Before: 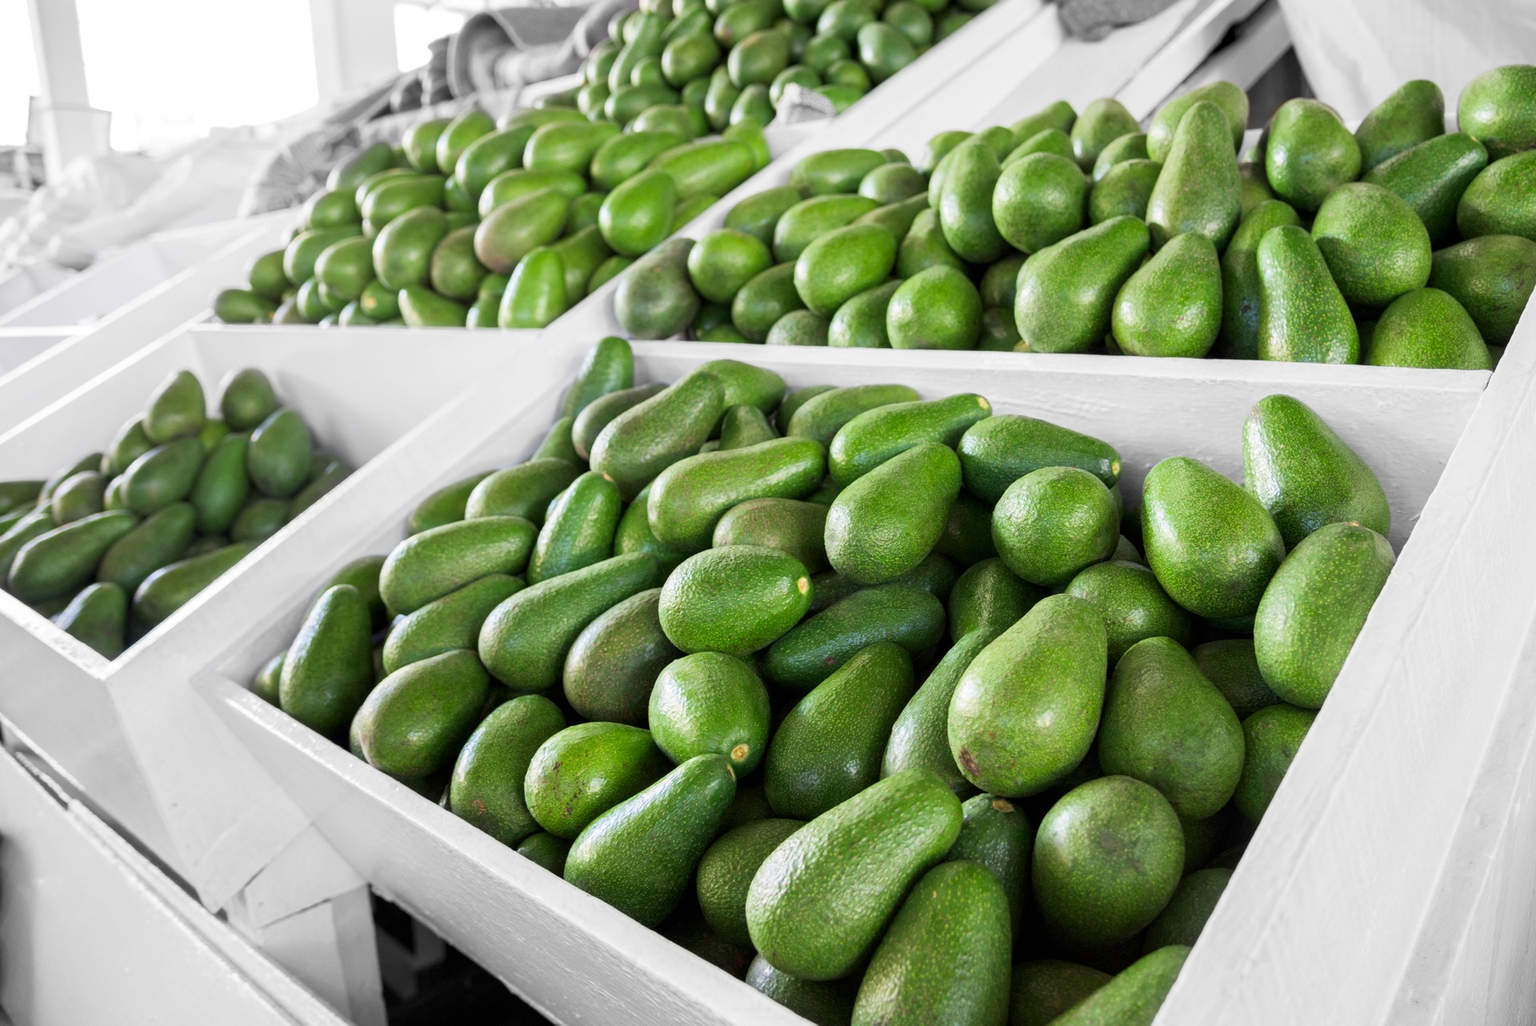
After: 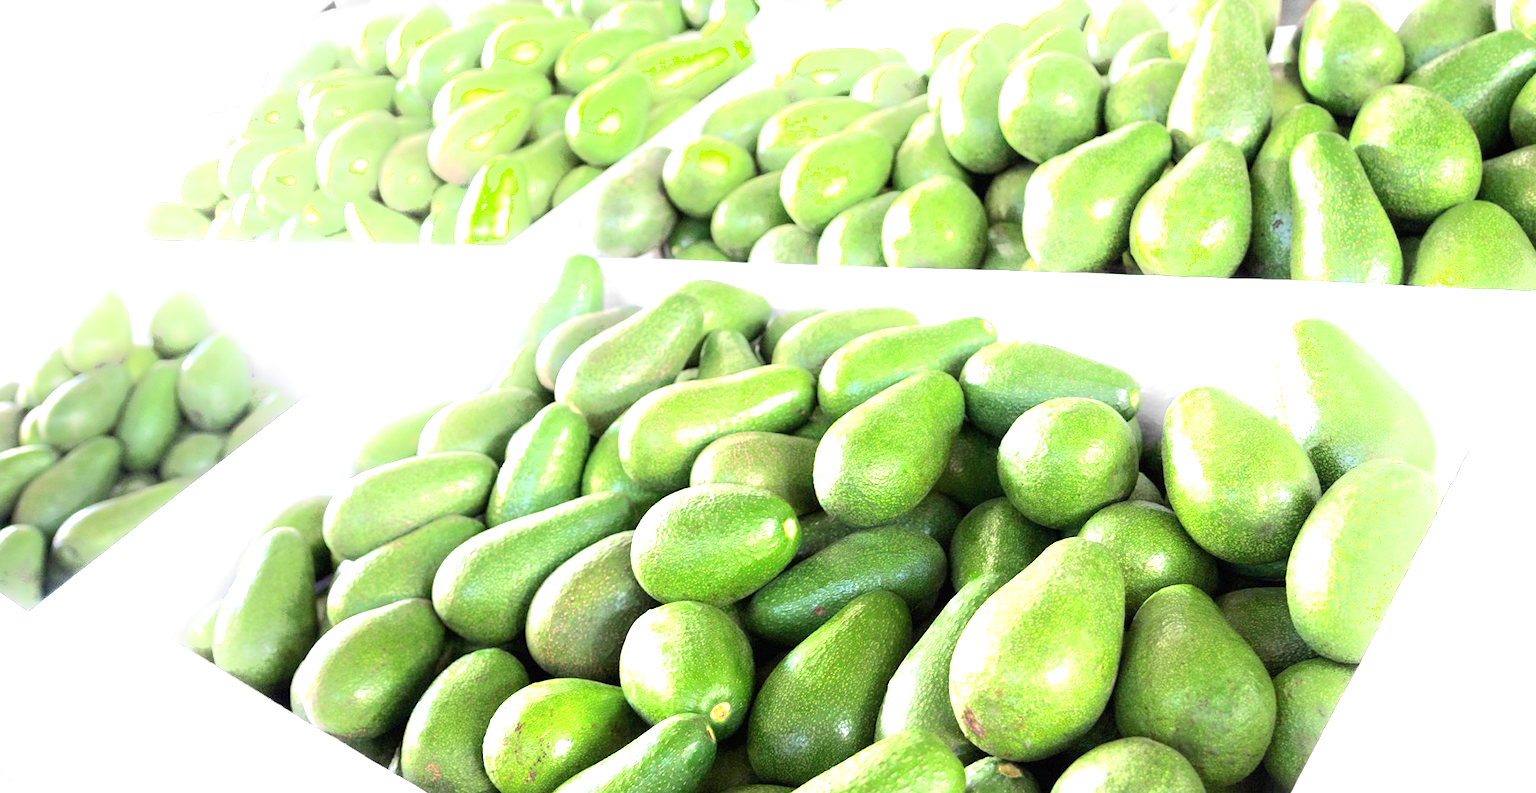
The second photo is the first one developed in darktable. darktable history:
shadows and highlights: shadows -23.08, highlights 46.15, soften with gaussian
exposure: black level correction 0, exposure 1.5 EV, compensate highlight preservation false
crop: left 5.596%, top 10.314%, right 3.534%, bottom 19.395%
